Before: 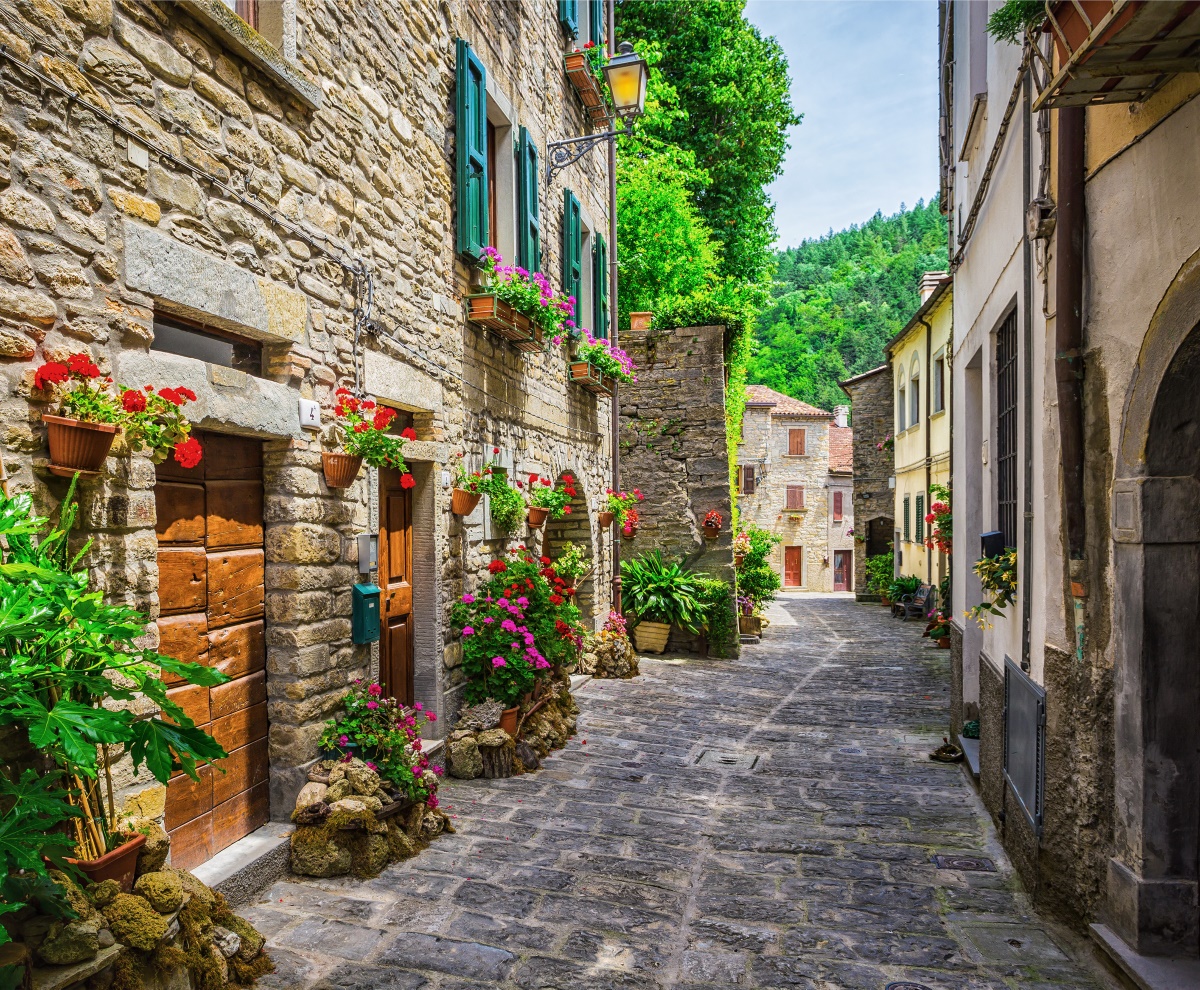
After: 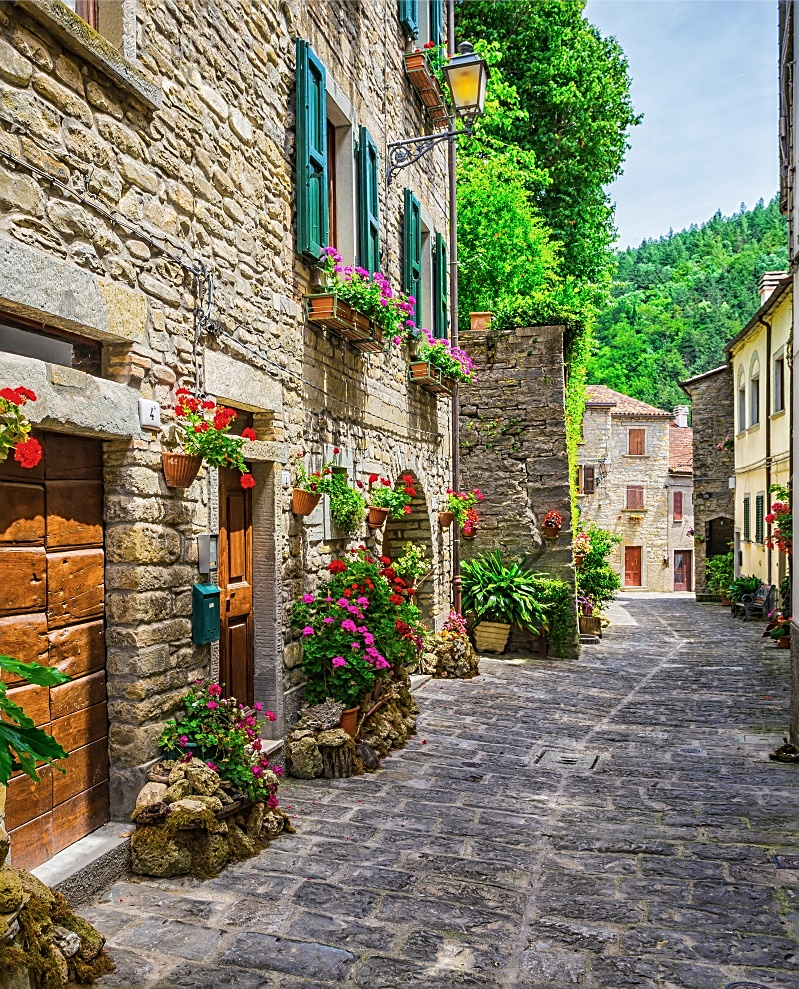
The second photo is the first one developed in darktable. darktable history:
sharpen: on, module defaults
crop and rotate: left 13.369%, right 20.021%
